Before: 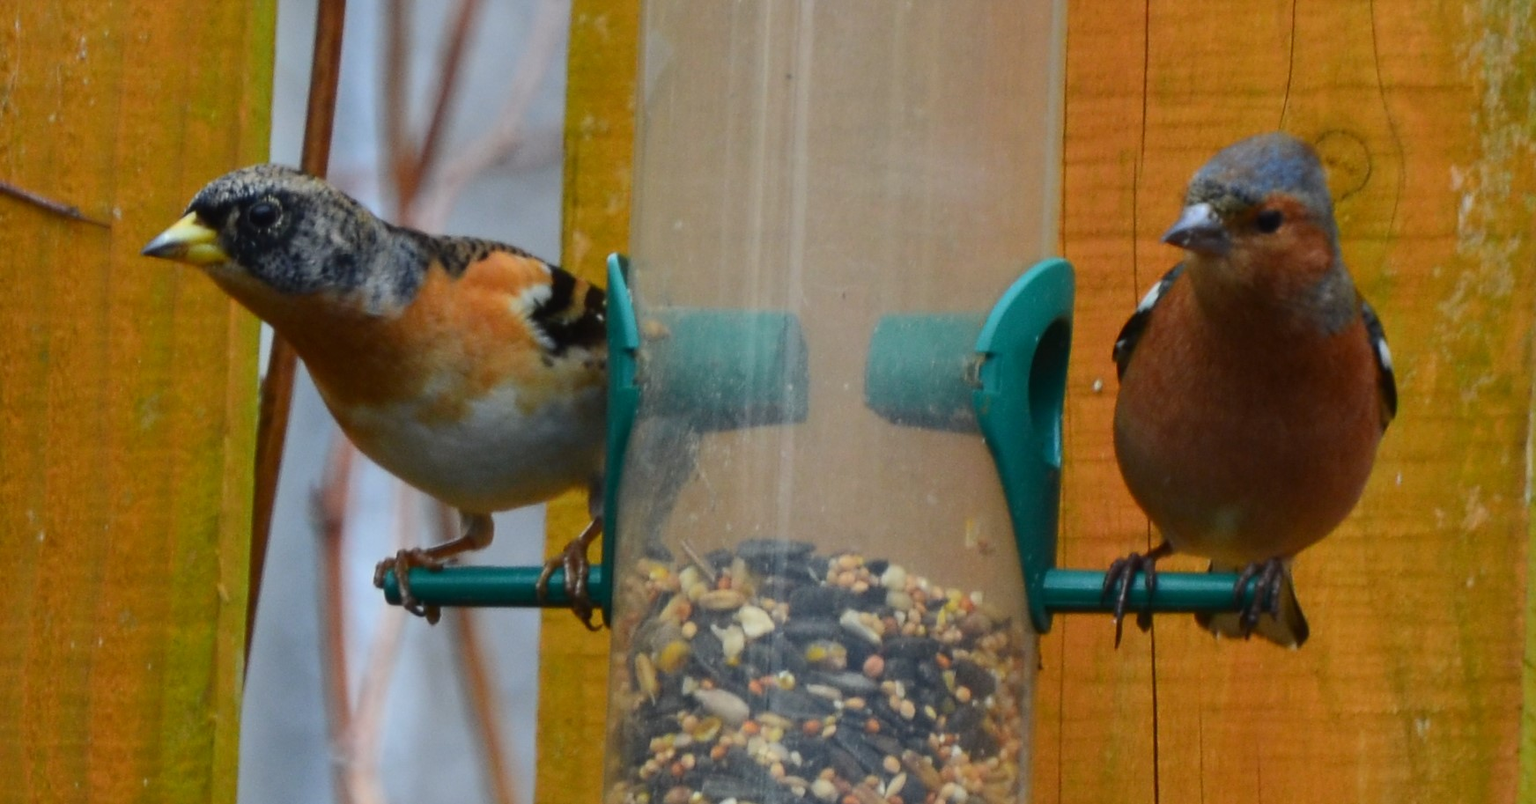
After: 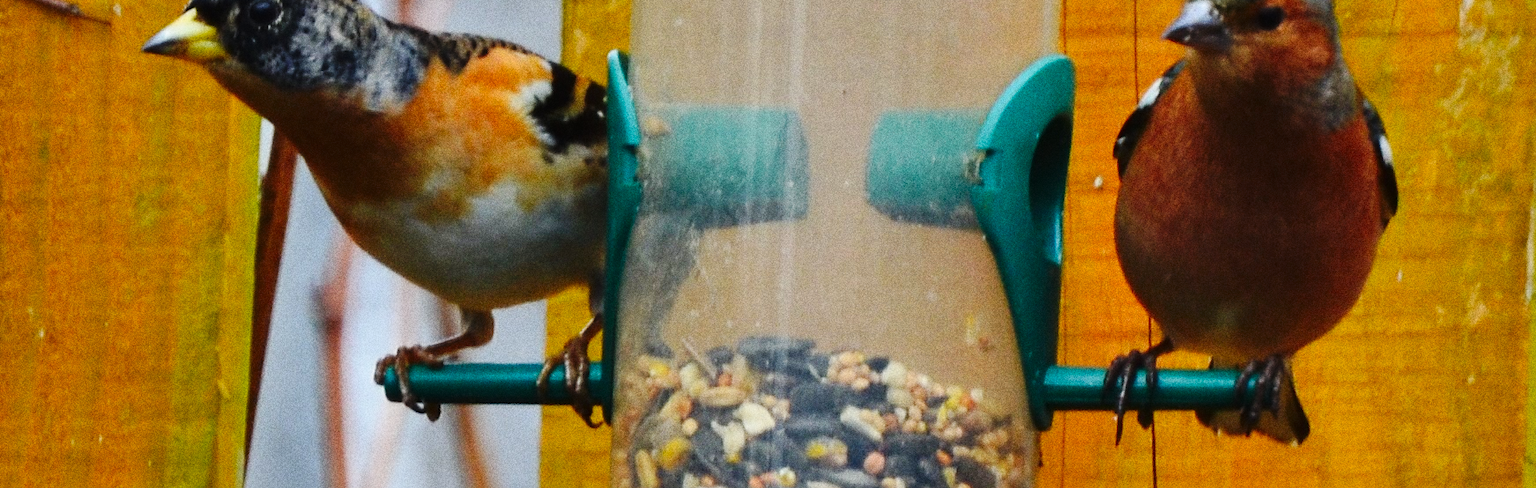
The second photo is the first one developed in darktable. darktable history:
grain: coarseness 0.09 ISO, strength 40%
crop and rotate: top 25.357%, bottom 13.942%
sharpen: amount 0.2
shadows and highlights: low approximation 0.01, soften with gaussian
base curve: curves: ch0 [(0, 0) (0.036, 0.025) (0.121, 0.166) (0.206, 0.329) (0.605, 0.79) (1, 1)], preserve colors none
